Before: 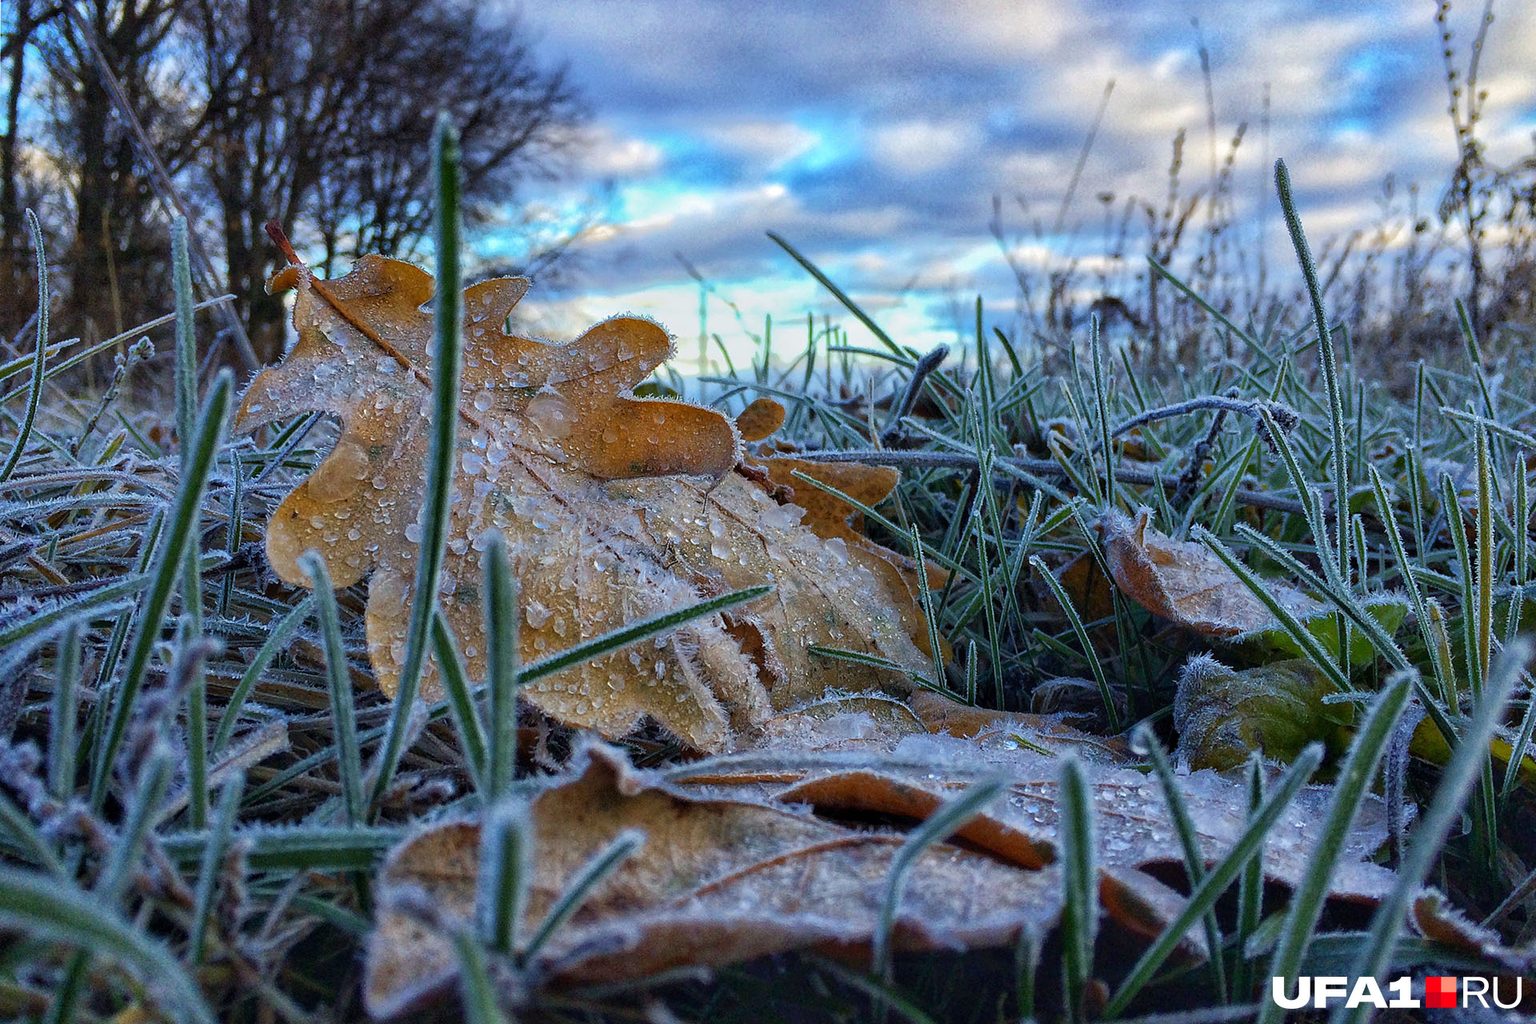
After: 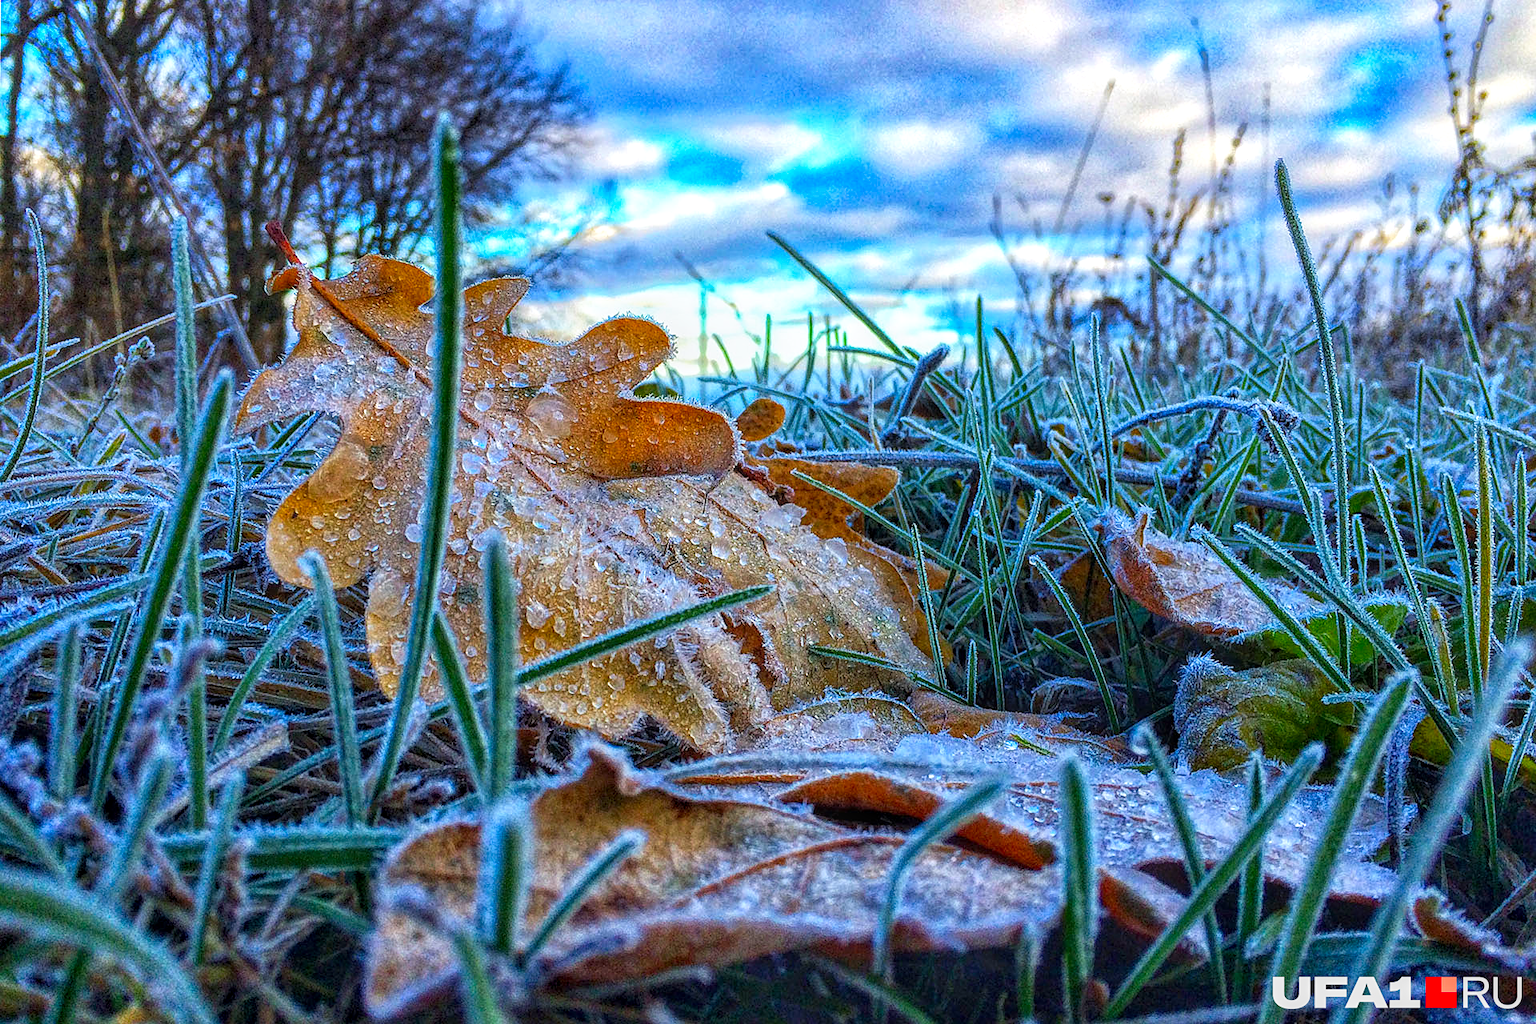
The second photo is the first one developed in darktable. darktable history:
local contrast: highlights 74%, shadows 55%, detail 177%, midtone range 0.209
base curve: curves: ch0 [(0, 0) (0.688, 0.865) (1, 1)], preserve colors none
contrast brightness saturation: saturation 0.494
sharpen: amount 0.209
